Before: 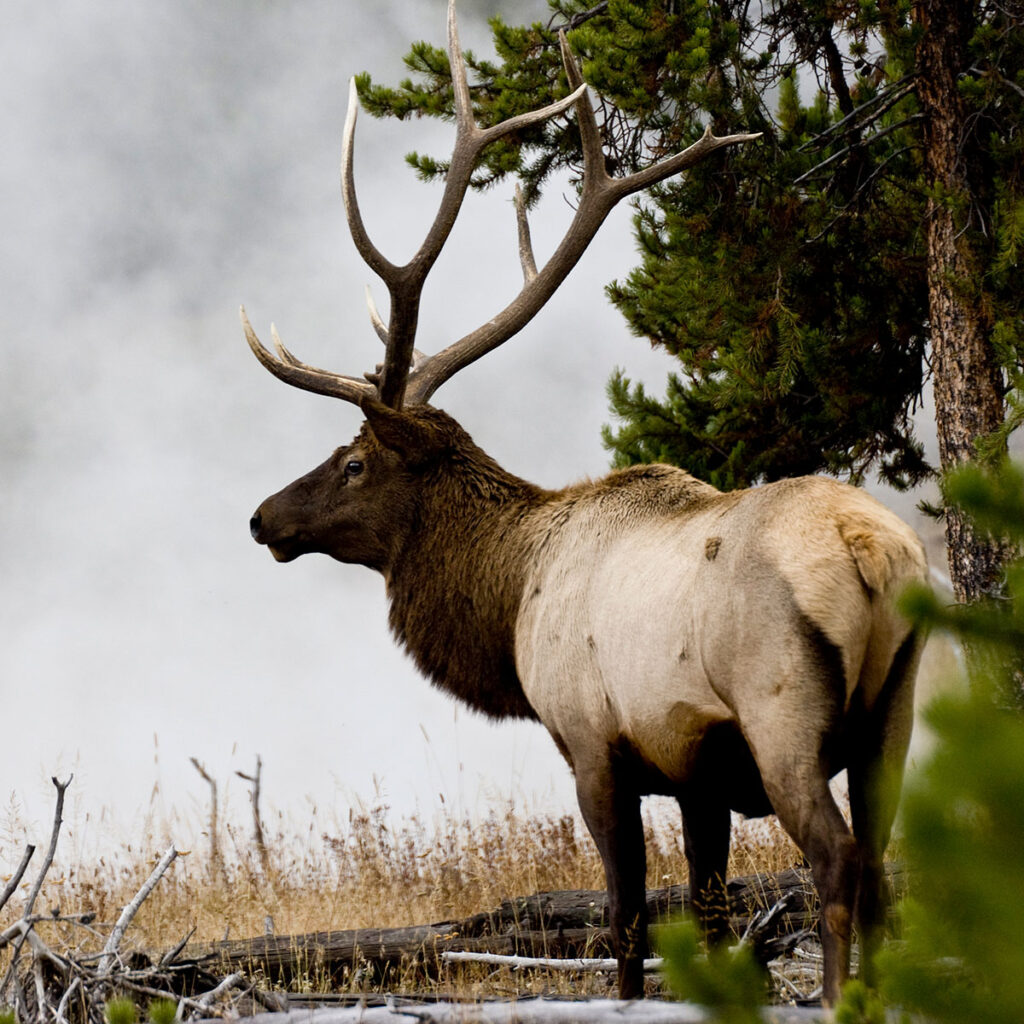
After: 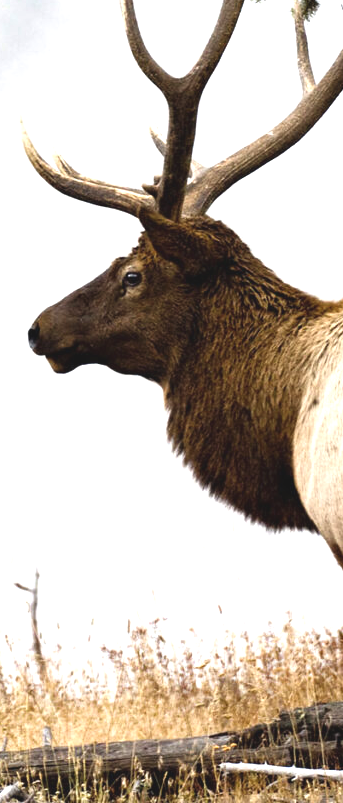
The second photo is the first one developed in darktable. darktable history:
crop and rotate: left 21.77%, top 18.528%, right 44.676%, bottom 2.997%
exposure: black level correction -0.005, exposure 1.002 EV, compensate highlight preservation false
